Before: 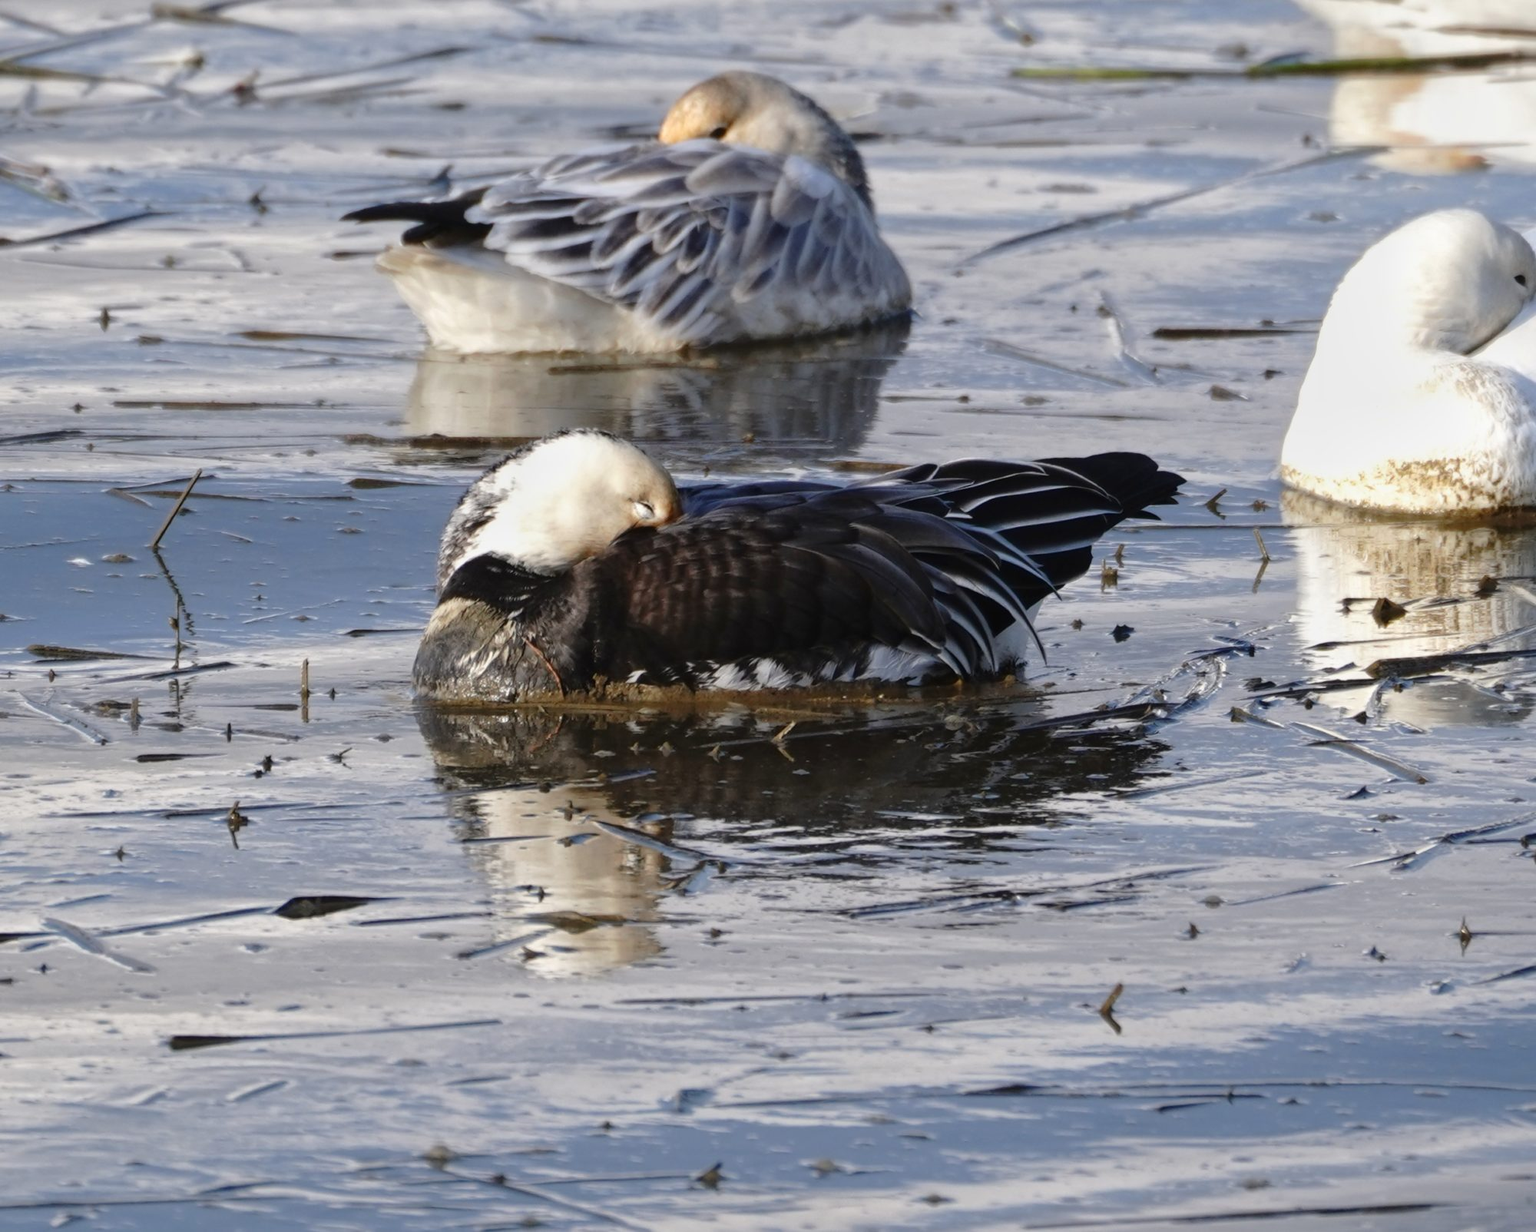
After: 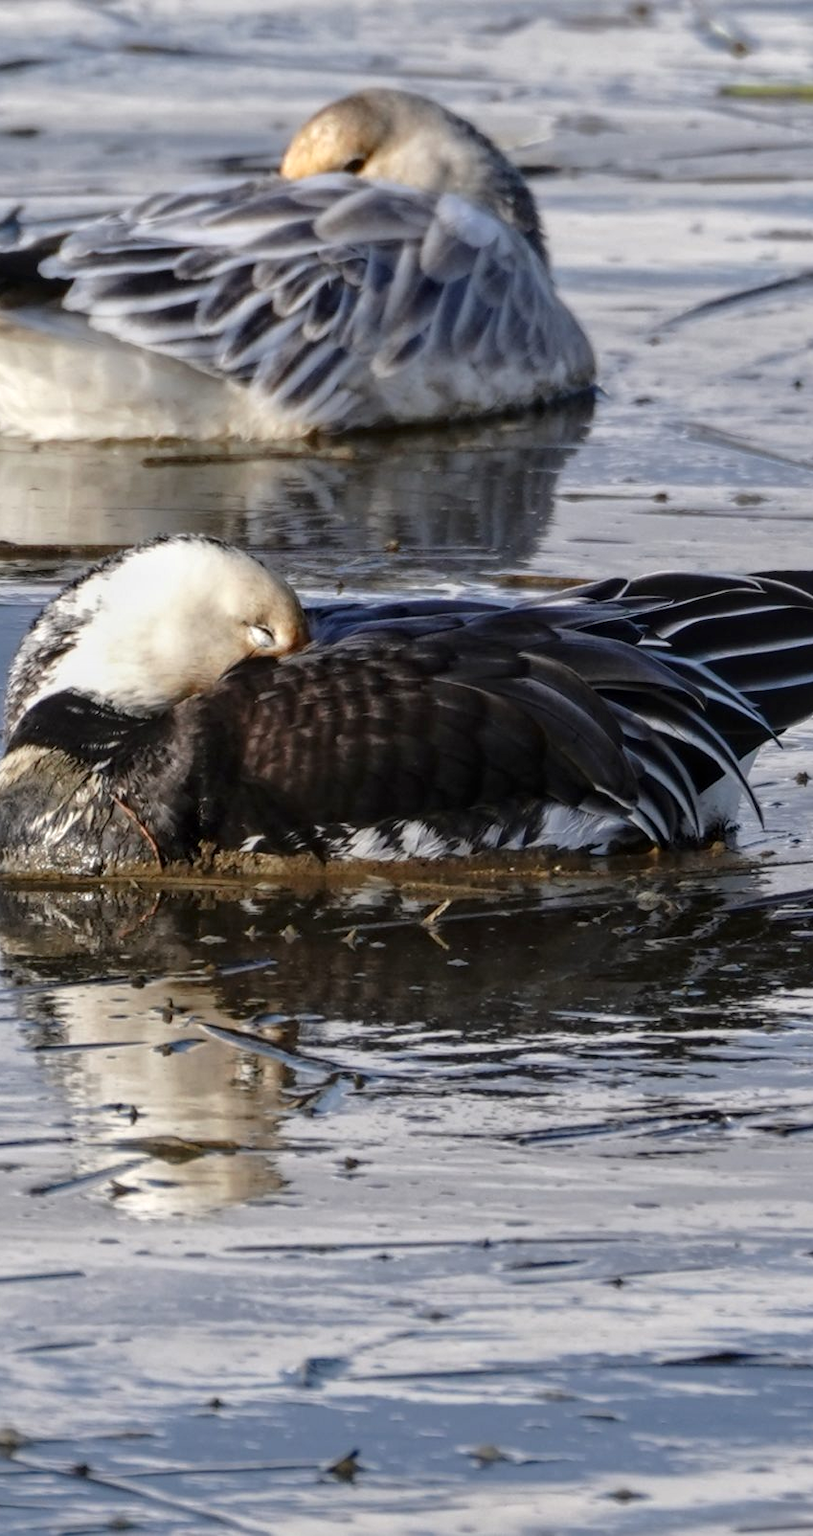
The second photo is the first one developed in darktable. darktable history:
exposure: compensate highlight preservation false
crop: left 28.273%, right 29.21%
local contrast: detail 130%
